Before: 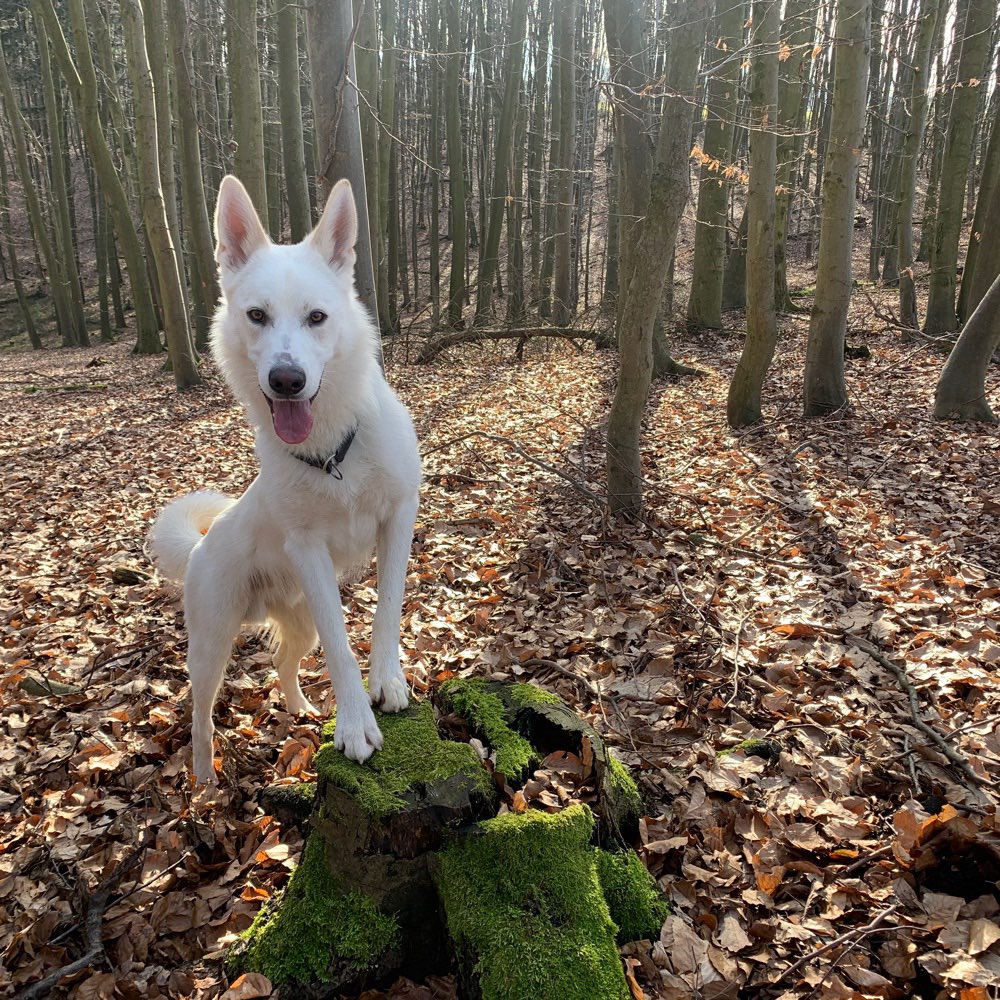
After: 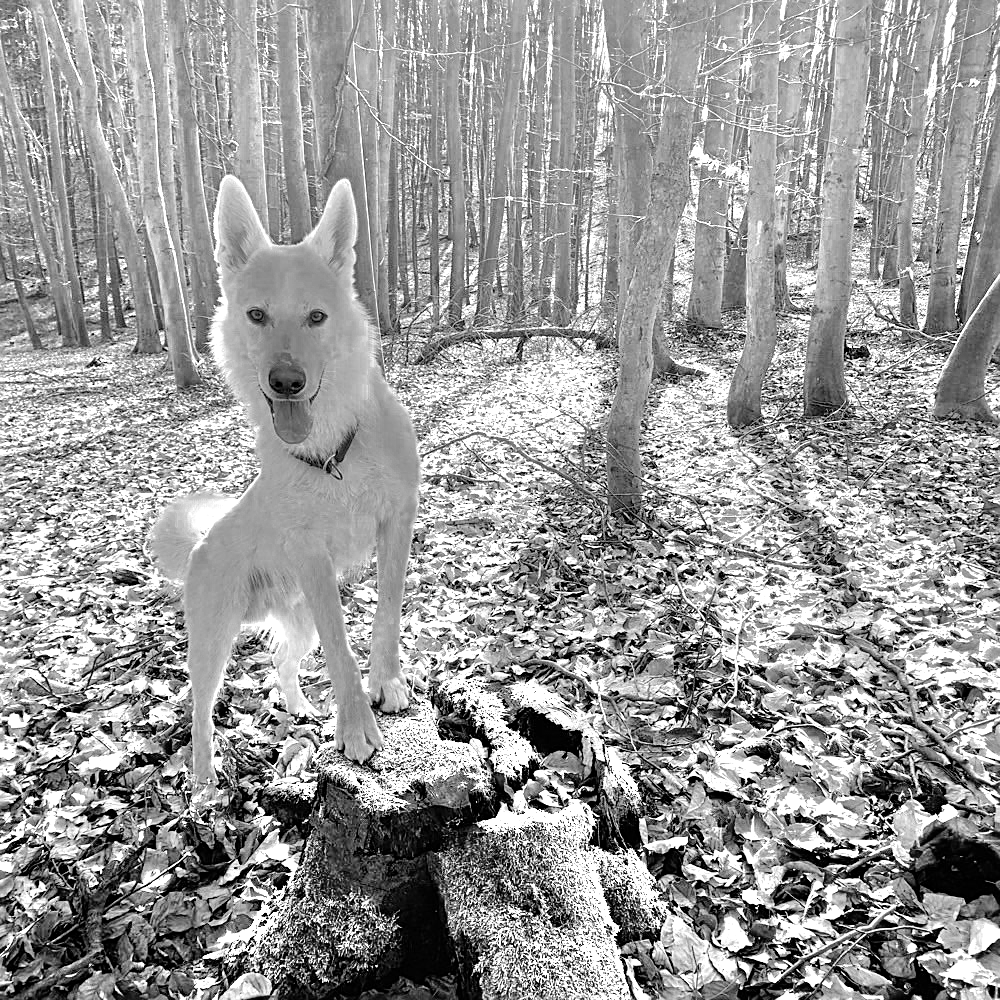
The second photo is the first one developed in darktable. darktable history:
tone equalizer: -7 EV 0.15 EV, -6 EV 0.6 EV, -5 EV 1.15 EV, -4 EV 1.33 EV, -3 EV 1.15 EV, -2 EV 0.6 EV, -1 EV 0.15 EV, mask exposure compensation -0.5 EV
sharpen: on, module defaults
color zones: curves: ch0 [(0, 0.554) (0.146, 0.662) (0.293, 0.86) (0.503, 0.774) (0.637, 0.106) (0.74, 0.072) (0.866, 0.488) (0.998, 0.569)]; ch1 [(0, 0) (0.143, 0) (0.286, 0) (0.429, 0) (0.571, 0) (0.714, 0) (0.857, 0)]
color balance rgb: linear chroma grading › global chroma 13.3%, global vibrance 41.49%
